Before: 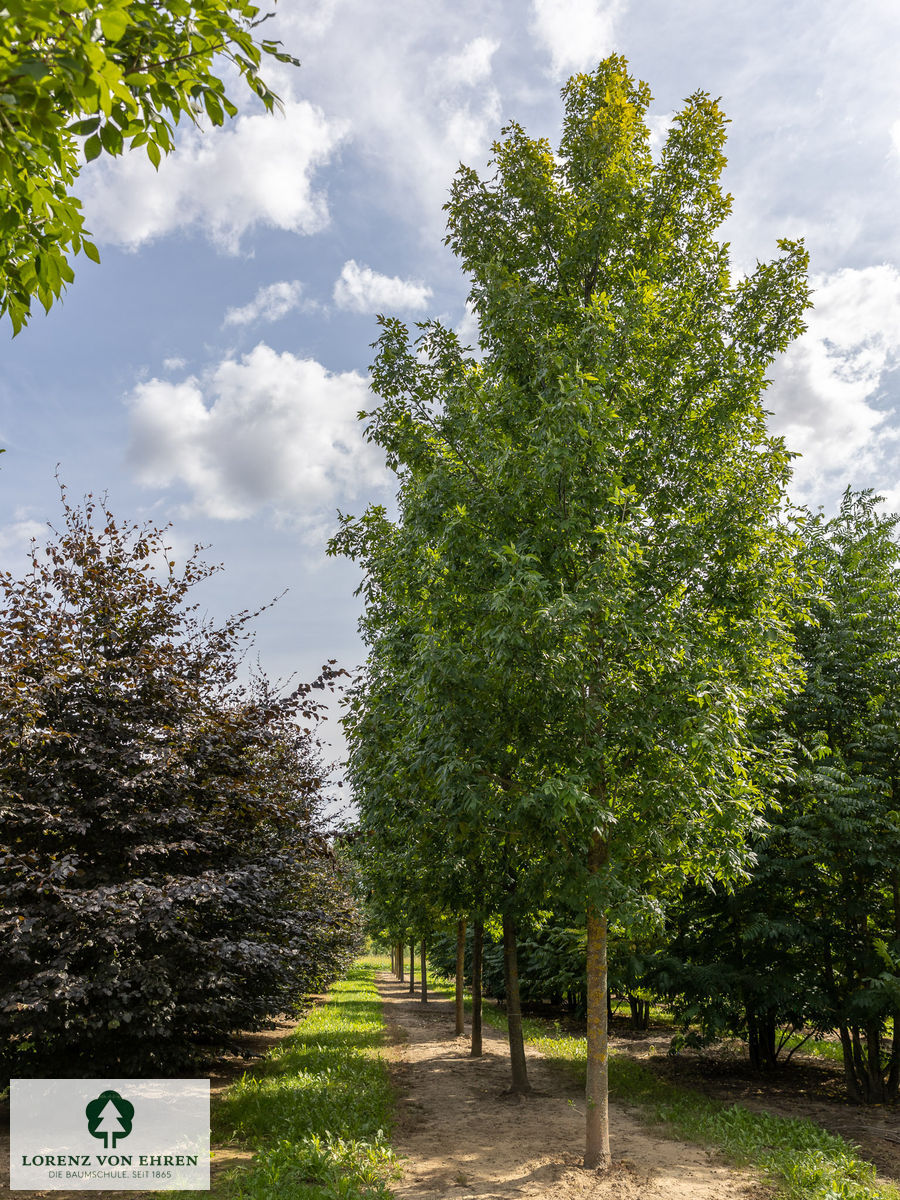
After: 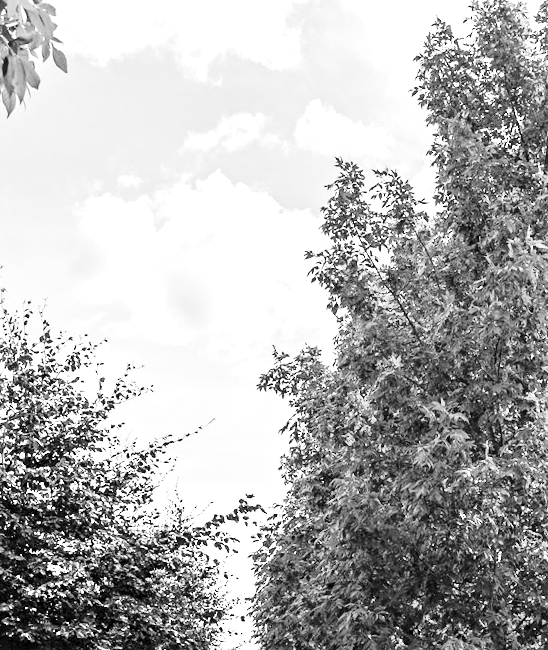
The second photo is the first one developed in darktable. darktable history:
color correction: highlights a* 5.81, highlights b* 4.86
crop and rotate: angle -6.91°, left 2.081%, top 6.898%, right 27.594%, bottom 30.577%
exposure: black level correction 0, exposure 0.701 EV, compensate highlight preservation false
sharpen: amount 0.204
color zones: curves: ch0 [(0.004, 0.588) (0.116, 0.636) (0.259, 0.476) (0.423, 0.464) (0.75, 0.5)]; ch1 [(0, 0) (0.143, 0) (0.286, 0) (0.429, 0) (0.571, 0) (0.714, 0) (0.857, 0)]
base curve: curves: ch0 [(0, 0) (0.028, 0.03) (0.121, 0.232) (0.46, 0.748) (0.859, 0.968) (1, 1)]
contrast equalizer: y [[0.5, 0.5, 0.544, 0.569, 0.5, 0.5], [0.5 ×6], [0.5 ×6], [0 ×6], [0 ×6]]
